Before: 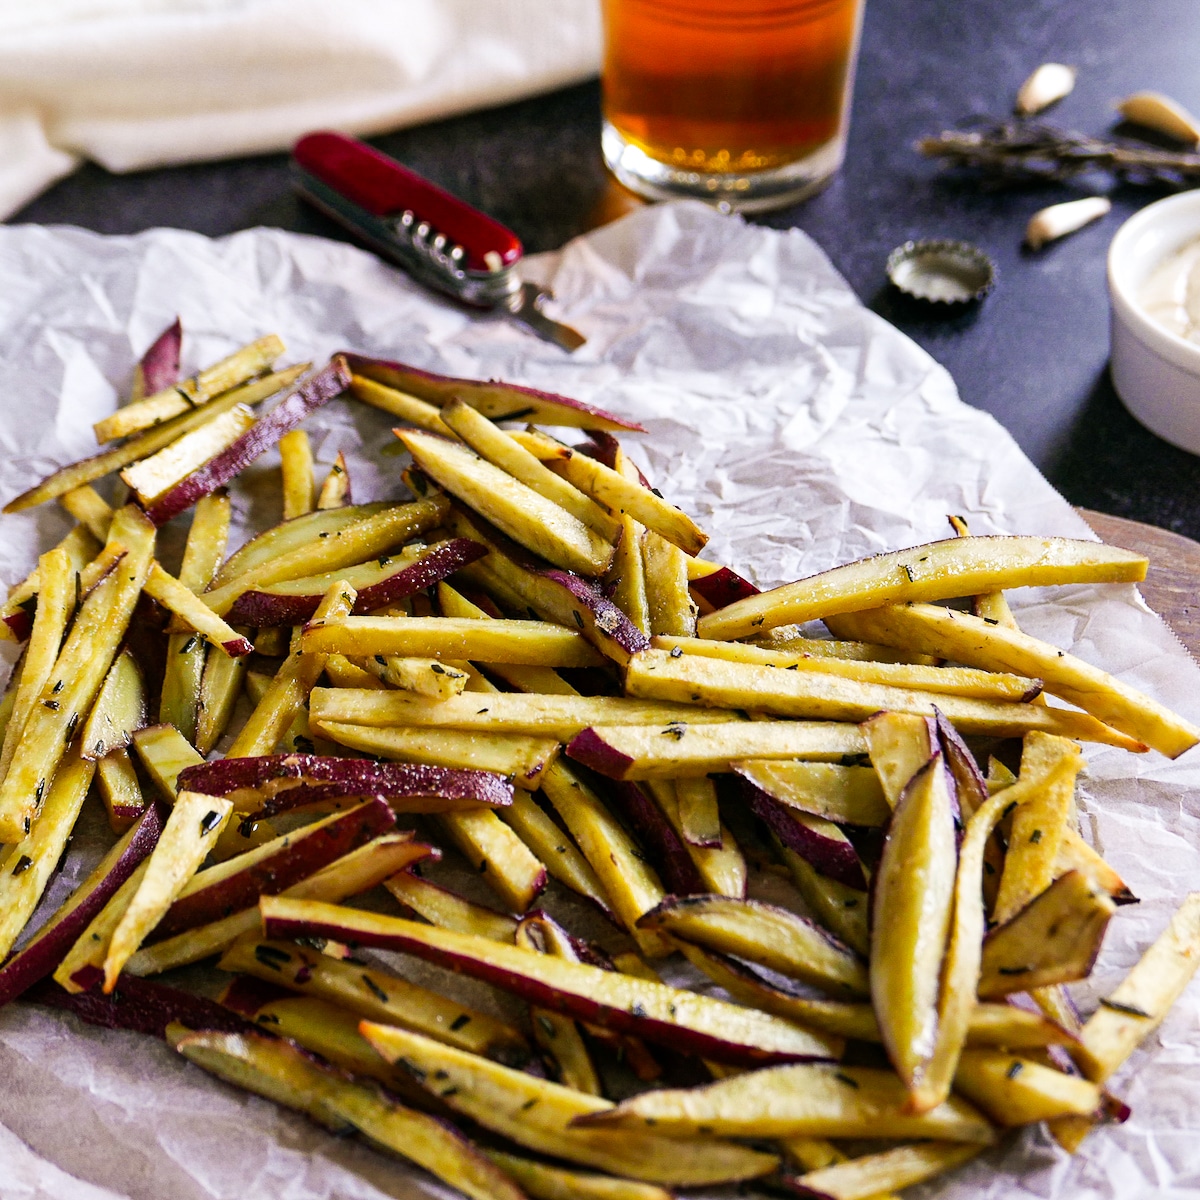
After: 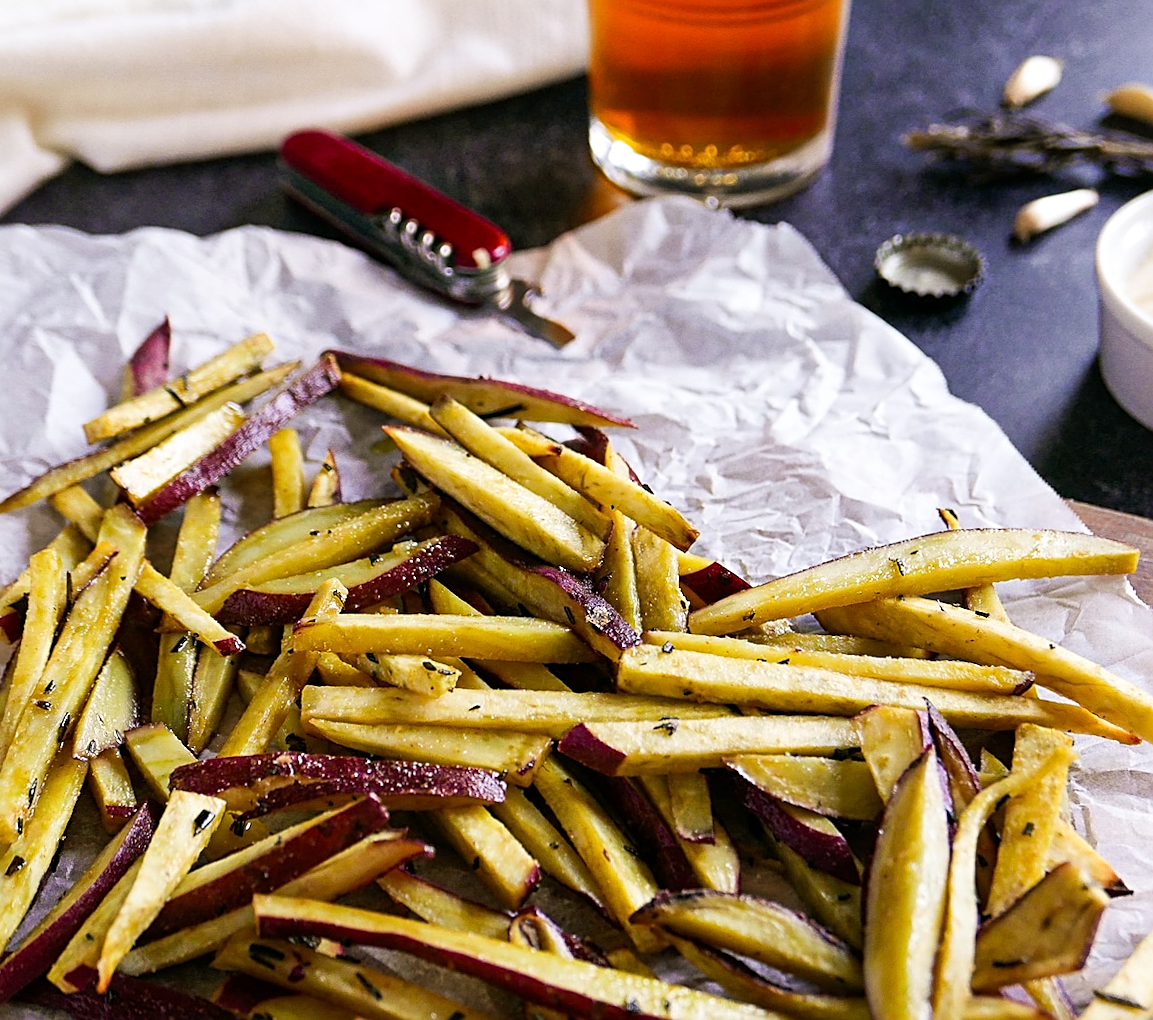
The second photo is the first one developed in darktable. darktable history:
sharpen: on, module defaults
crop and rotate: angle 0.439°, left 0.441%, right 2.674%, bottom 14.329%
